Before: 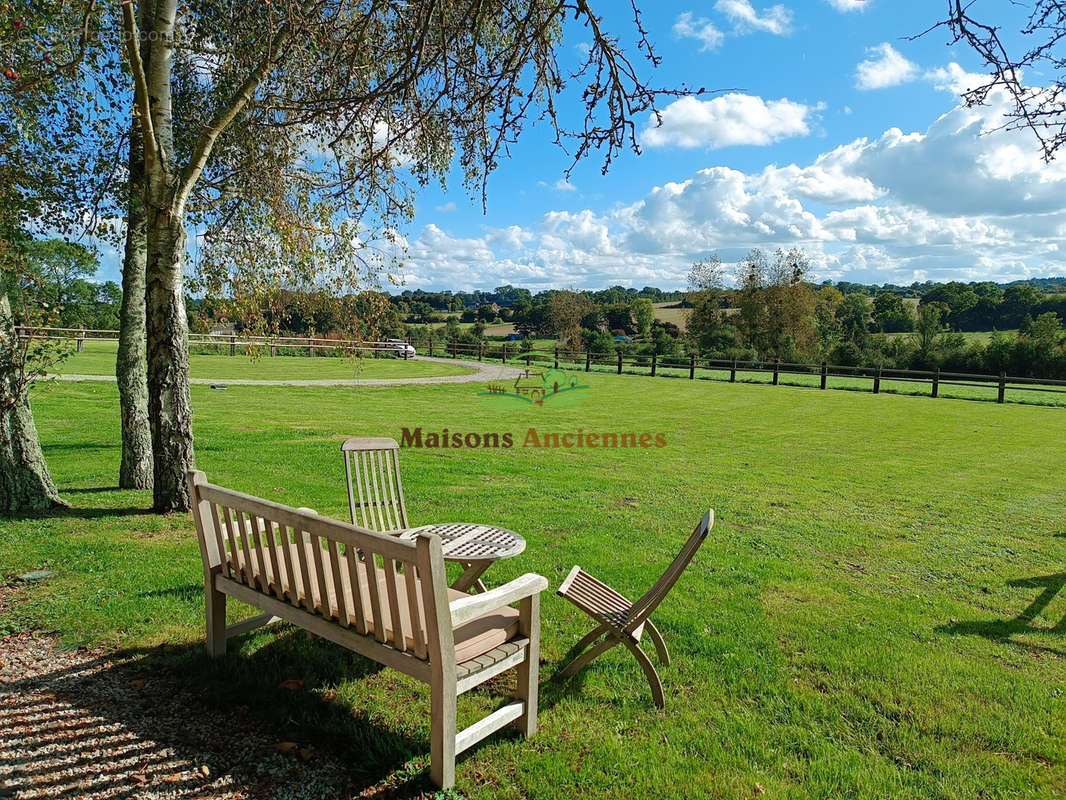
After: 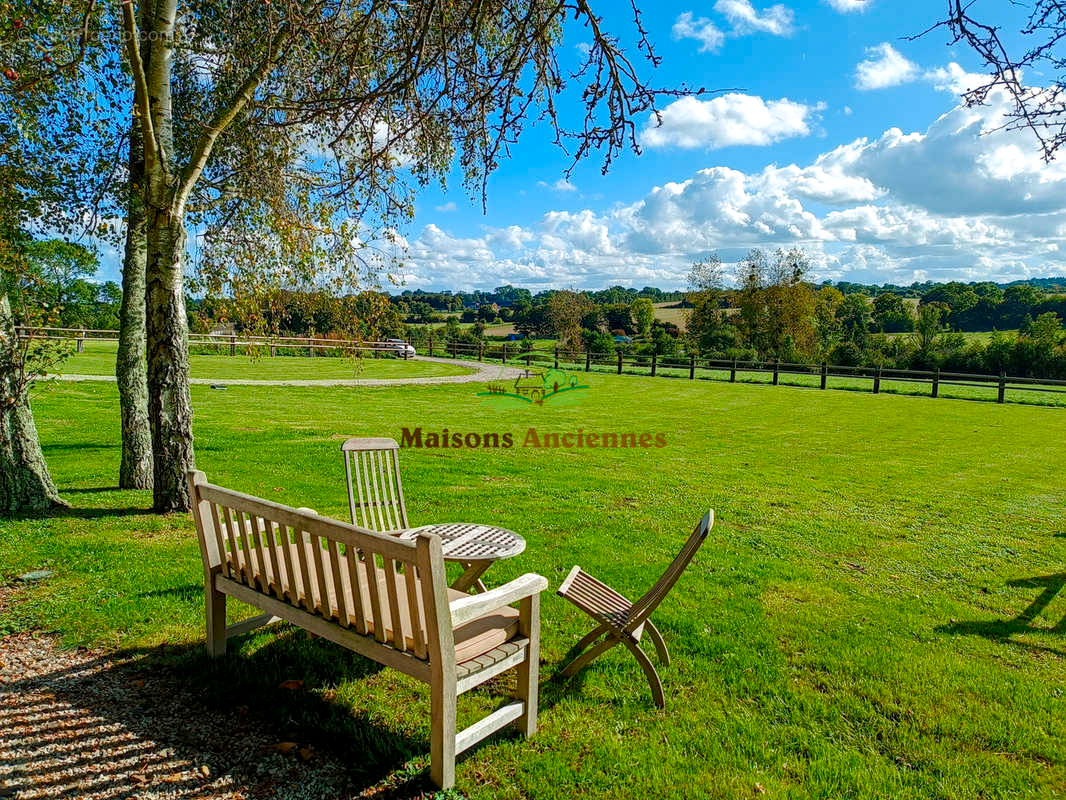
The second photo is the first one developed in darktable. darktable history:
local contrast: detail 130%
color balance rgb: perceptual saturation grading › global saturation 9.238%, perceptual saturation grading › highlights -12.943%, perceptual saturation grading › mid-tones 14.759%, perceptual saturation grading › shadows 23.246%, perceptual brilliance grading › global brilliance 2.373%, perceptual brilliance grading › highlights -3.976%, global vibrance 30.341%
